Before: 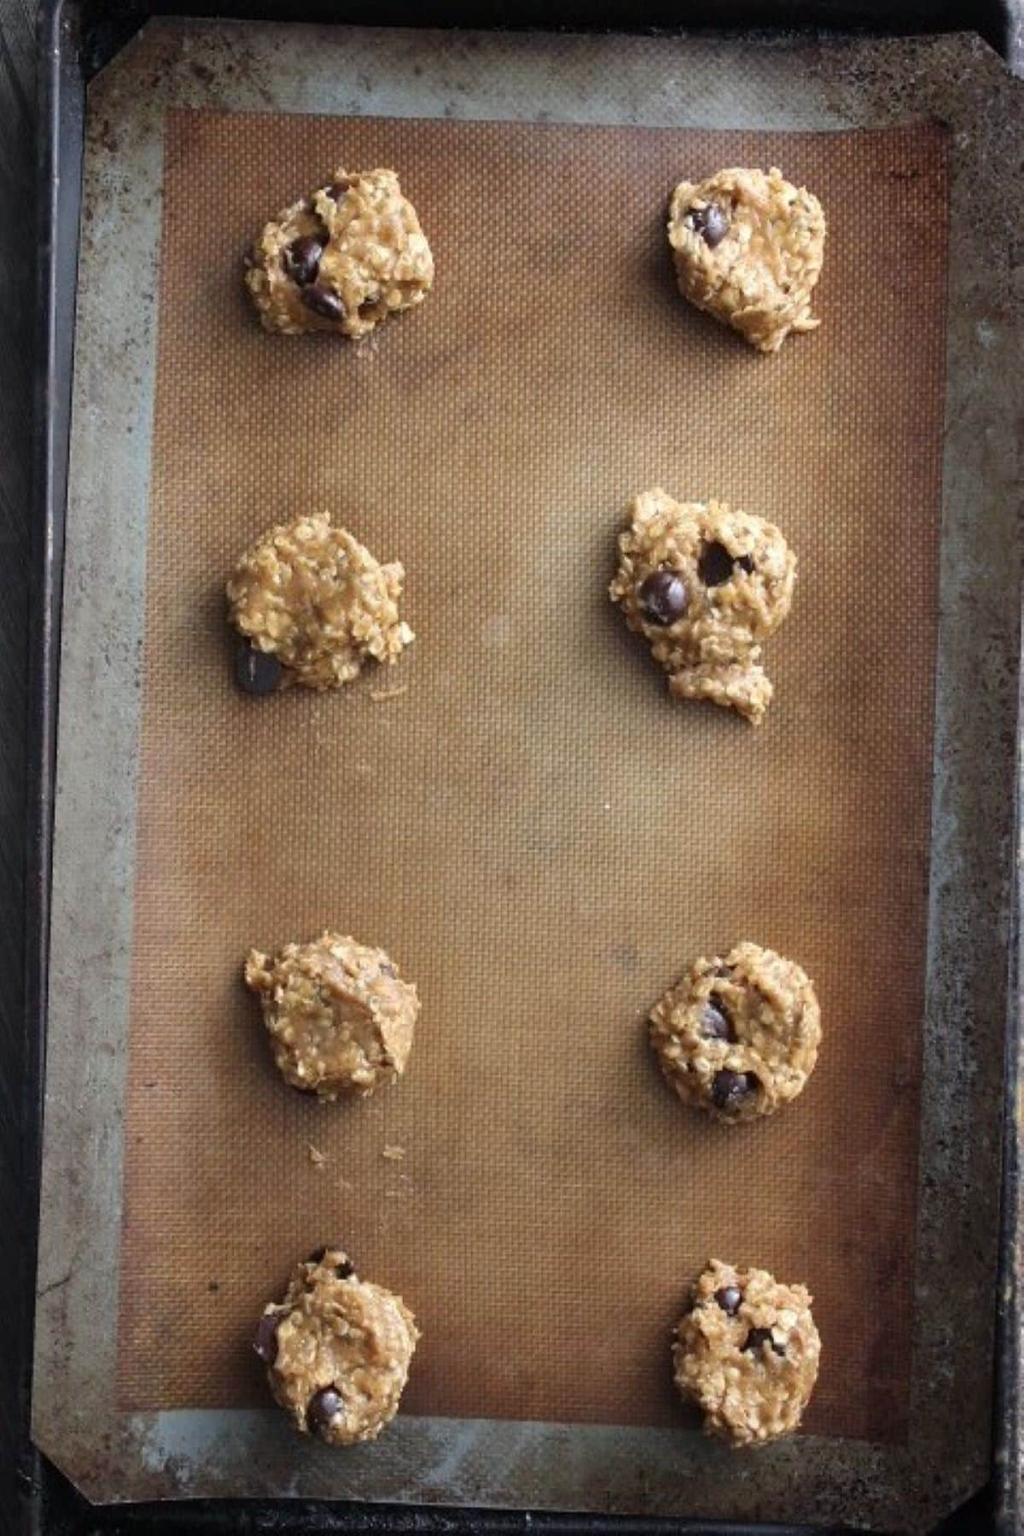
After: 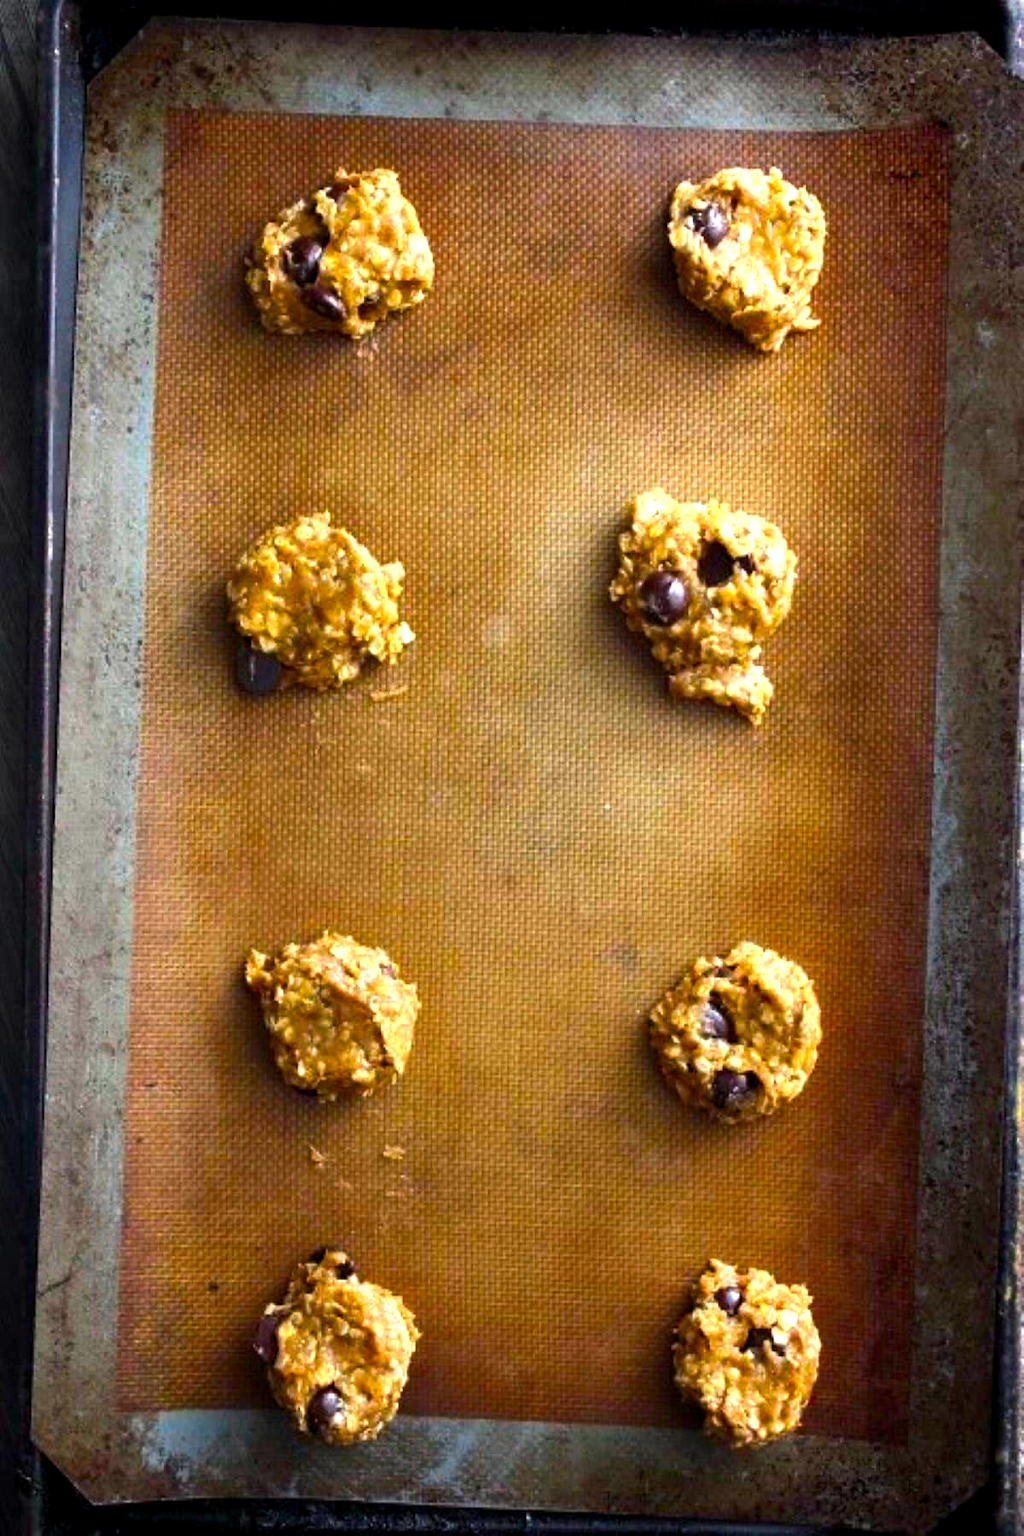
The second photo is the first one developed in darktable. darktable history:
color balance rgb: highlights gain › luminance 17.538%, global offset › luminance -0.389%, linear chroma grading › mid-tones 7.453%, perceptual saturation grading › global saturation 42.708%, perceptual brilliance grading › global brilliance 15.632%, perceptual brilliance grading › shadows -34.45%
color correction: highlights b* -0.031, saturation 1.33
